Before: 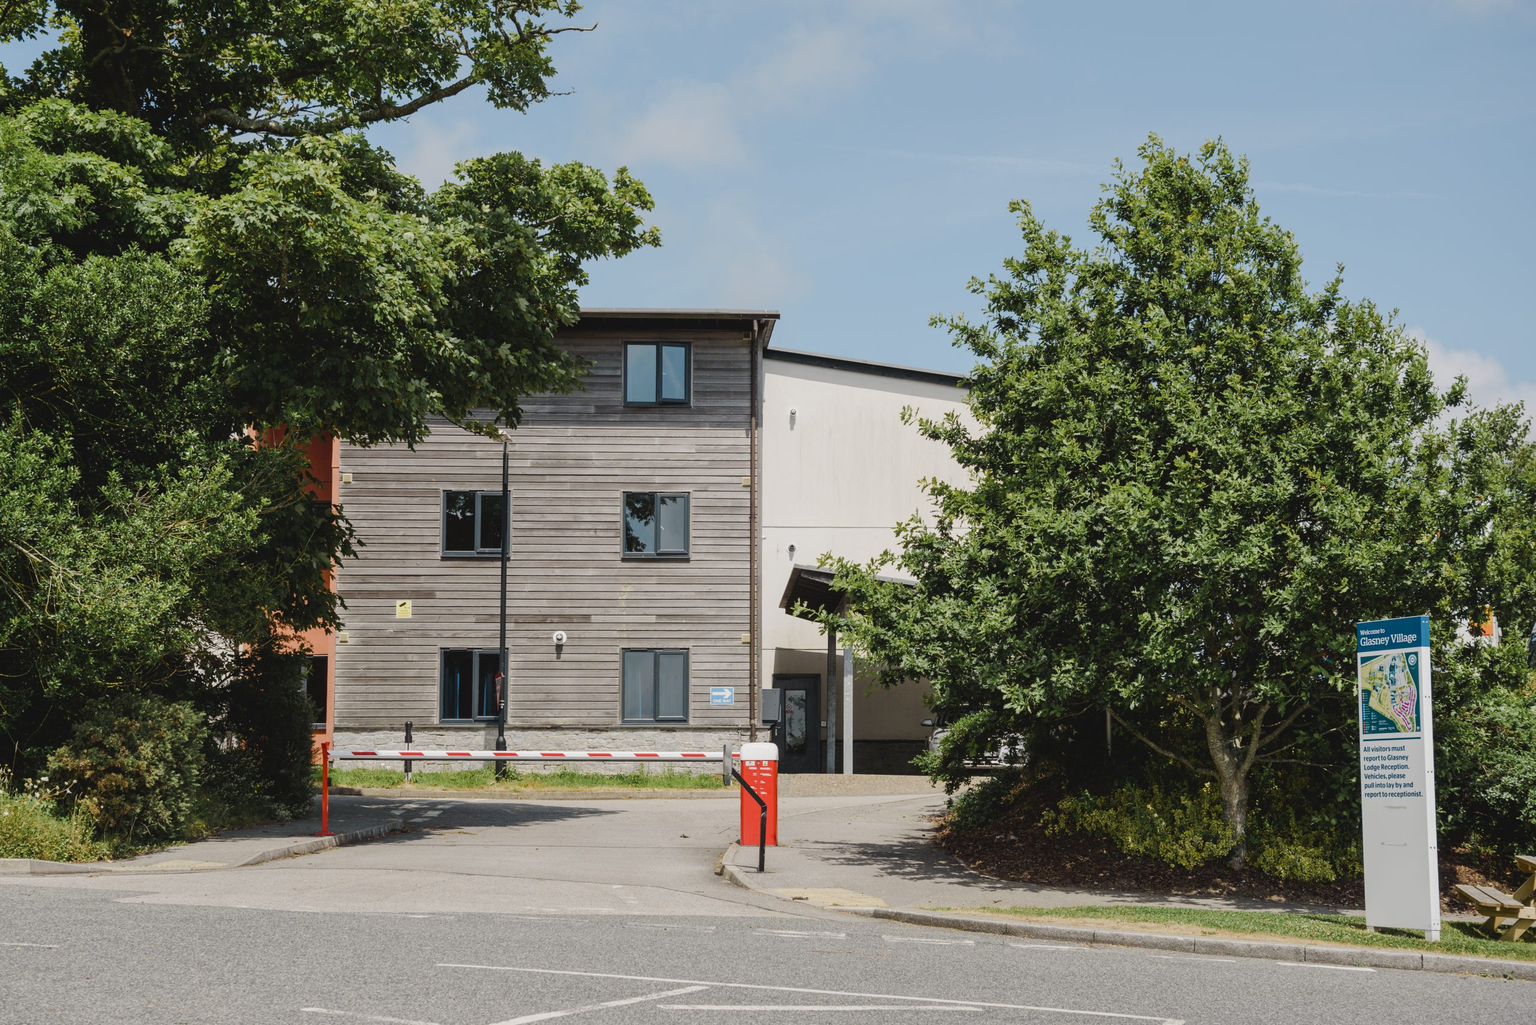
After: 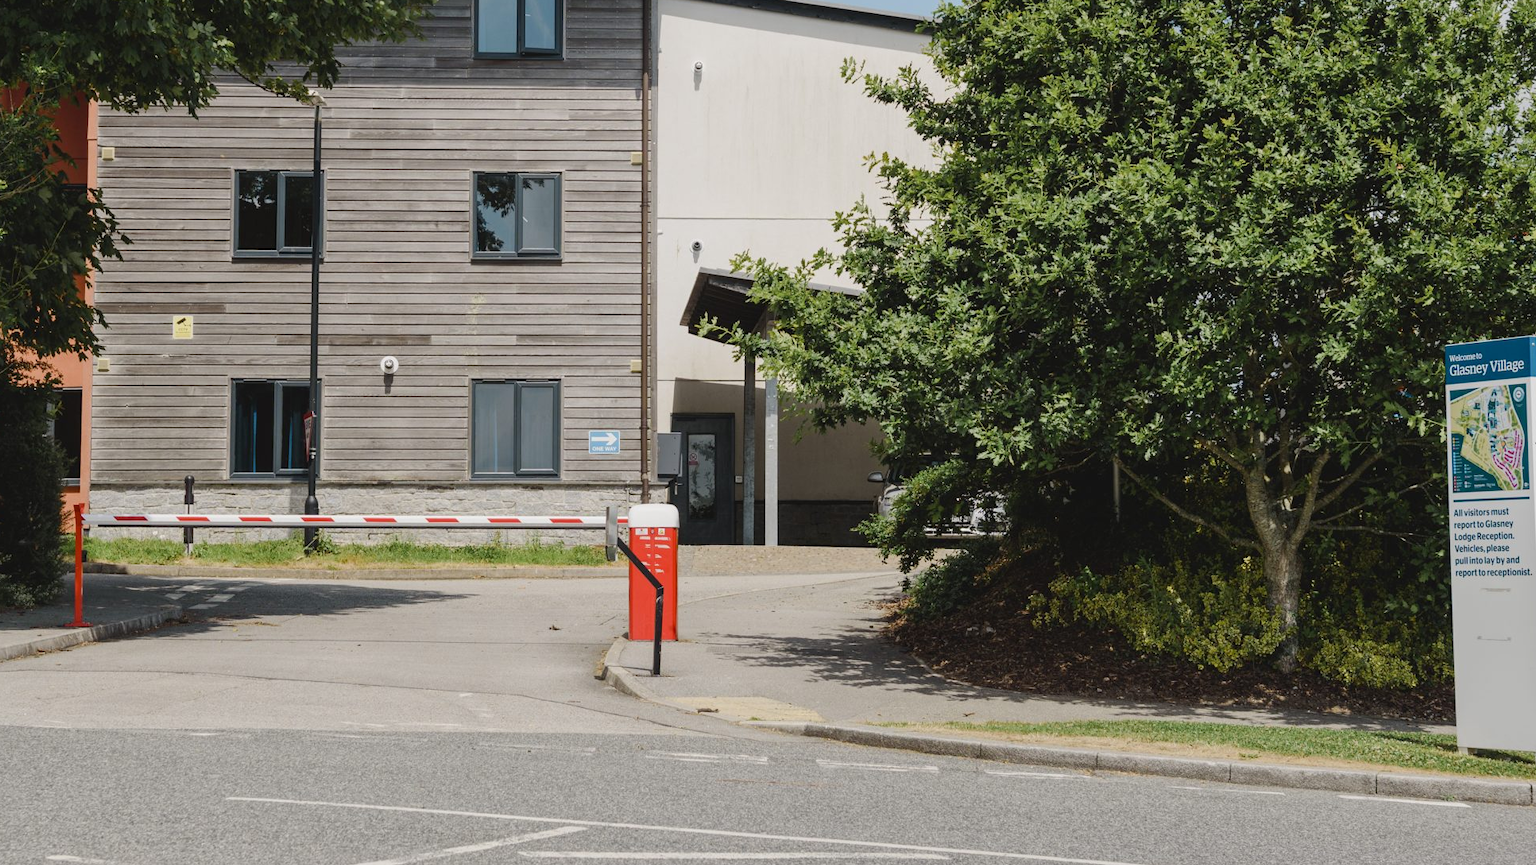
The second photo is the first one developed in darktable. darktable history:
crop and rotate: left 17.332%, top 35.362%, right 7.147%, bottom 0.885%
